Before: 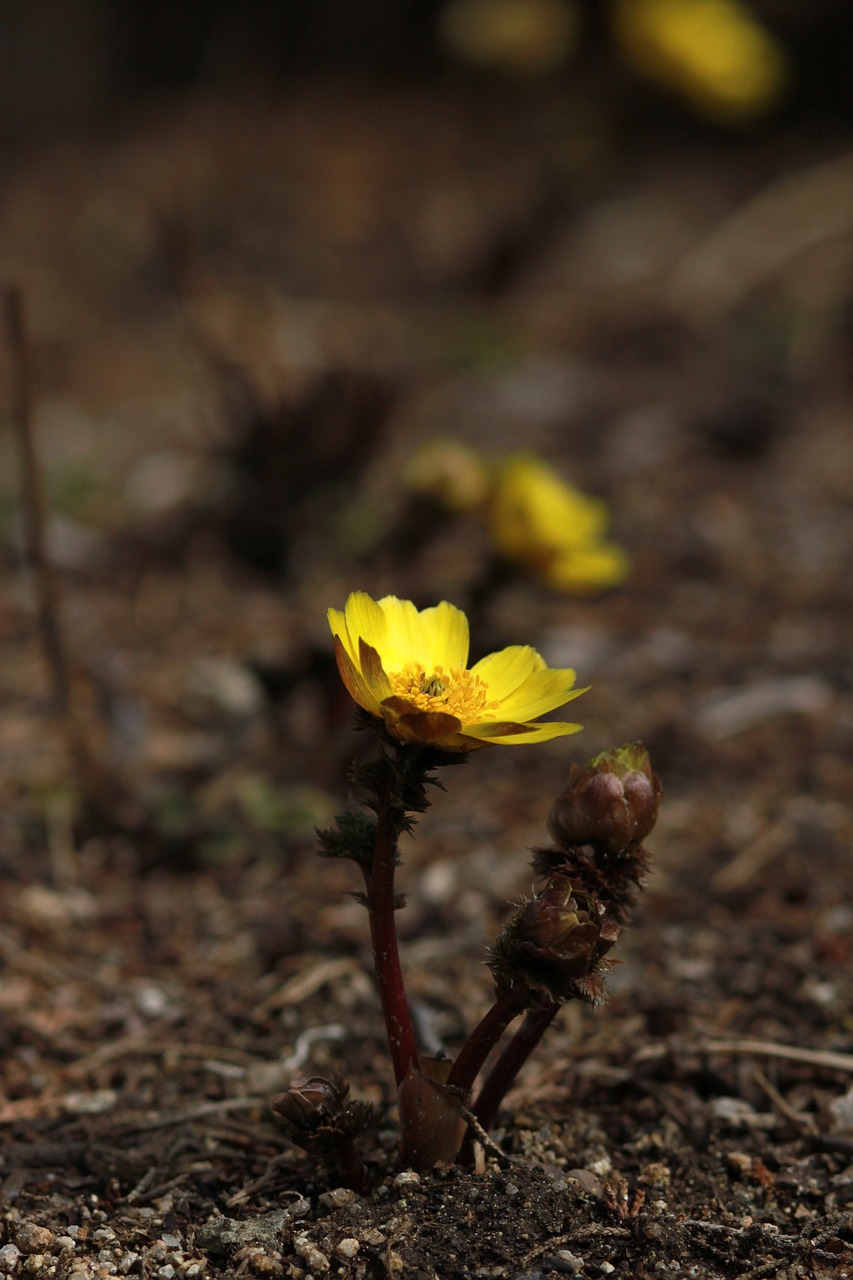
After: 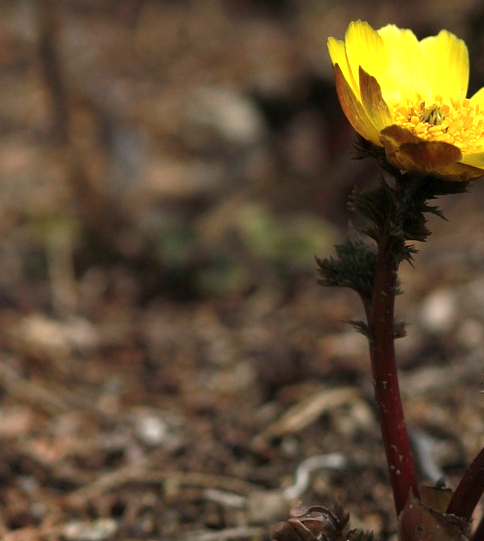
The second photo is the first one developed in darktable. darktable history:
crop: top 44.681%, right 43.227%, bottom 12.977%
exposure: exposure 0.717 EV, compensate highlight preservation false
